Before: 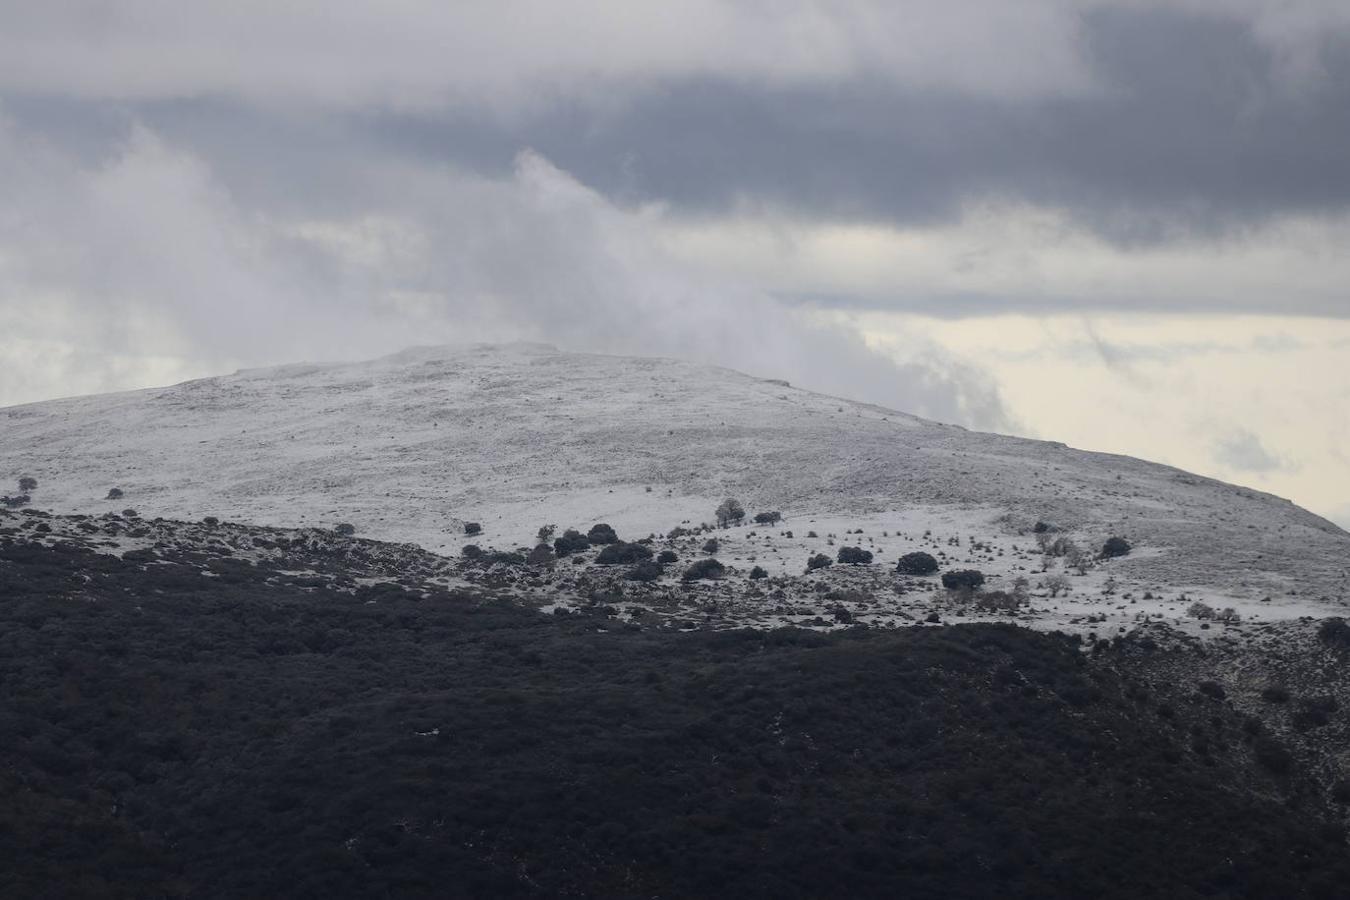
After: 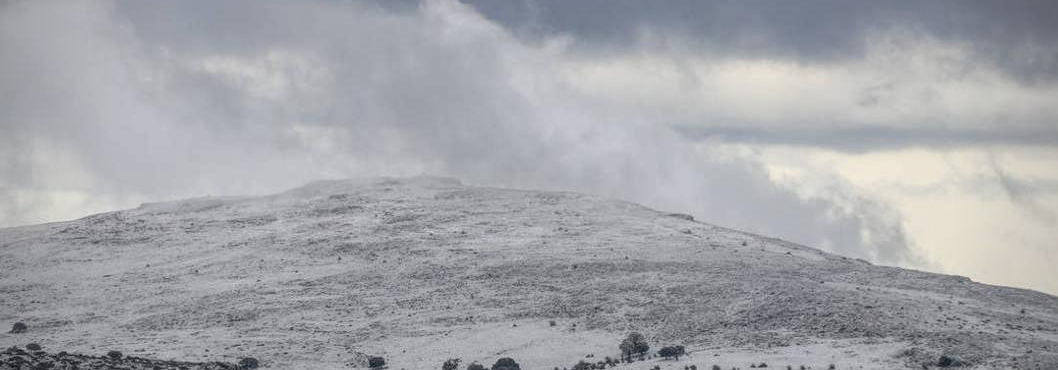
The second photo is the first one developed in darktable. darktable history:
crop: left 7.136%, top 18.548%, right 14.441%, bottom 40.31%
local contrast: highlights 74%, shadows 55%, detail 177%, midtone range 0.213
vignetting: on, module defaults
